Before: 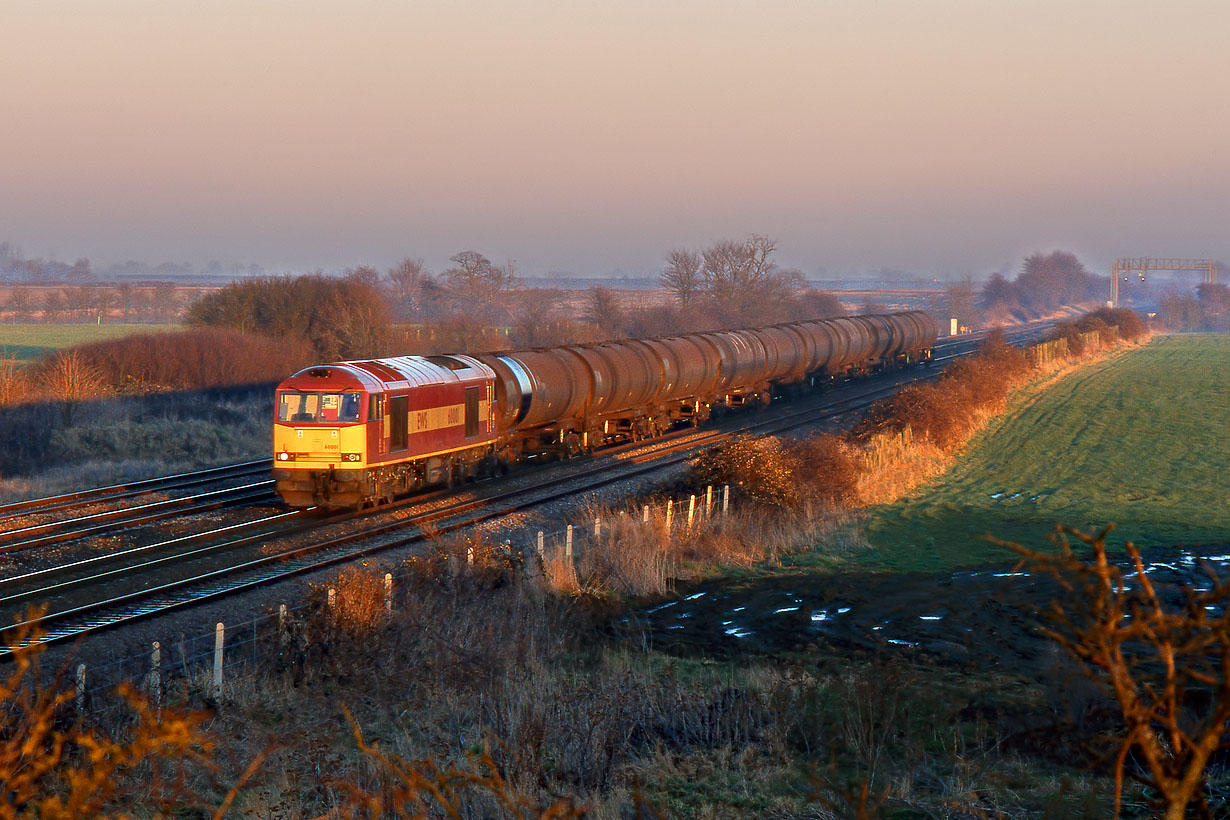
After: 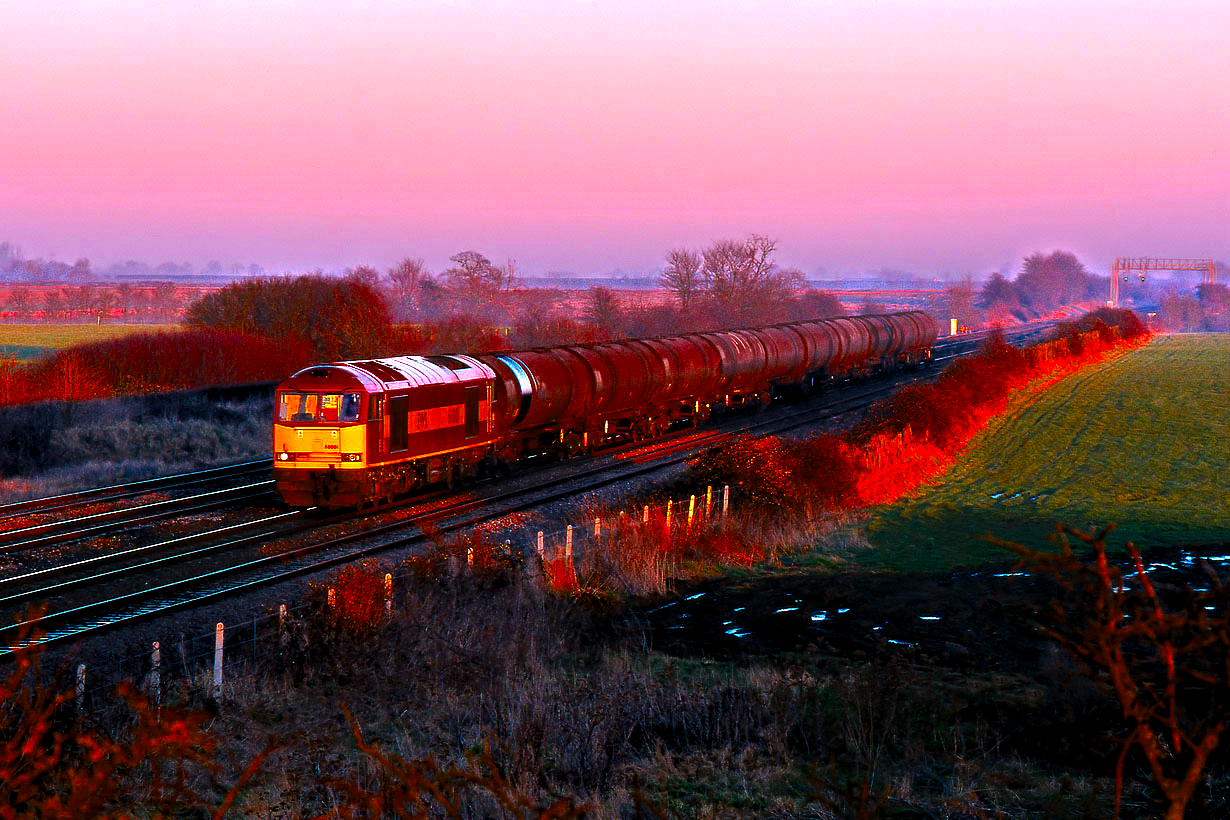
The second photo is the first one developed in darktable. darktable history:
tone equalizer: edges refinement/feathering 500, mask exposure compensation -1.57 EV, preserve details no
color correction: highlights a* 18.99, highlights b* -12.3, saturation 1.68
color balance rgb: perceptual saturation grading › global saturation 30.04%, saturation formula JzAzBz (2021)
levels: levels [0.044, 0.475, 0.791]
